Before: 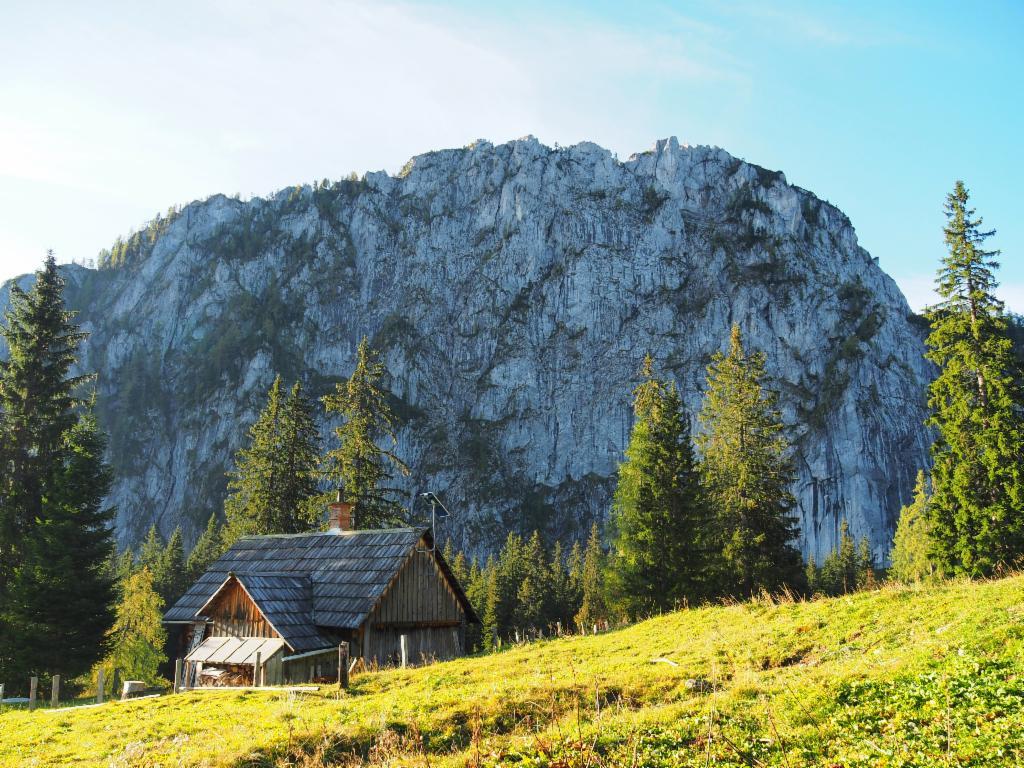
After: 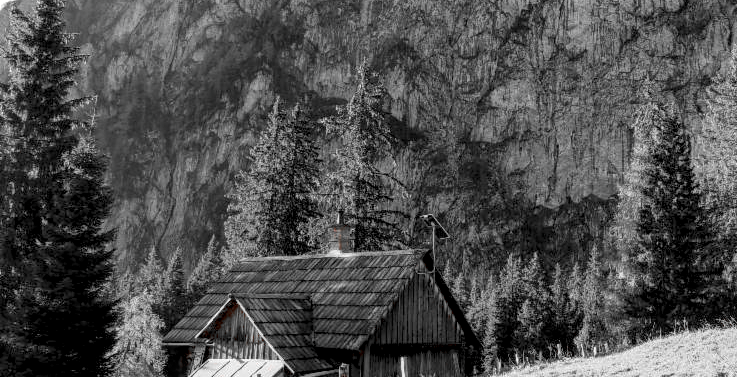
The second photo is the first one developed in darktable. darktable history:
local contrast: detail 130%
crop: top 36.285%, right 27.982%, bottom 14.534%
contrast brightness saturation: contrast 0.036, saturation 0.152
color zones: curves: ch1 [(0, 0.006) (0.094, 0.285) (0.171, 0.001) (0.429, 0.001) (0.571, 0.003) (0.714, 0.004) (0.857, 0.004) (1, 0.006)]
color balance rgb: global offset › luminance -1.42%, linear chroma grading › global chroma 8.74%, perceptual saturation grading › global saturation 25.003%, global vibrance 20%
